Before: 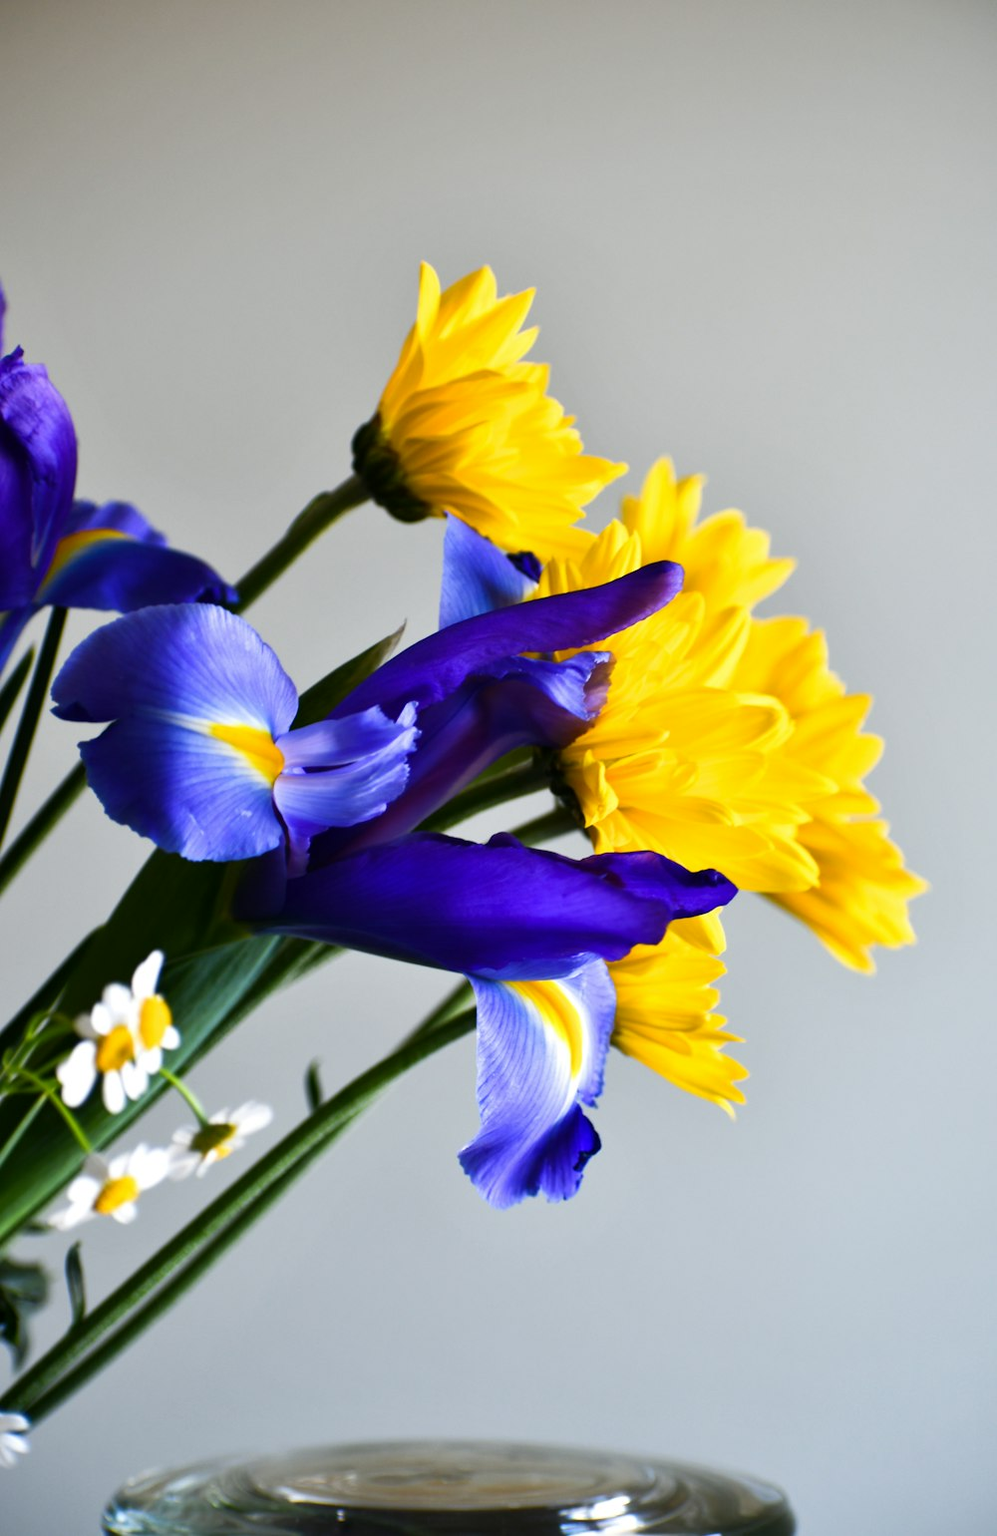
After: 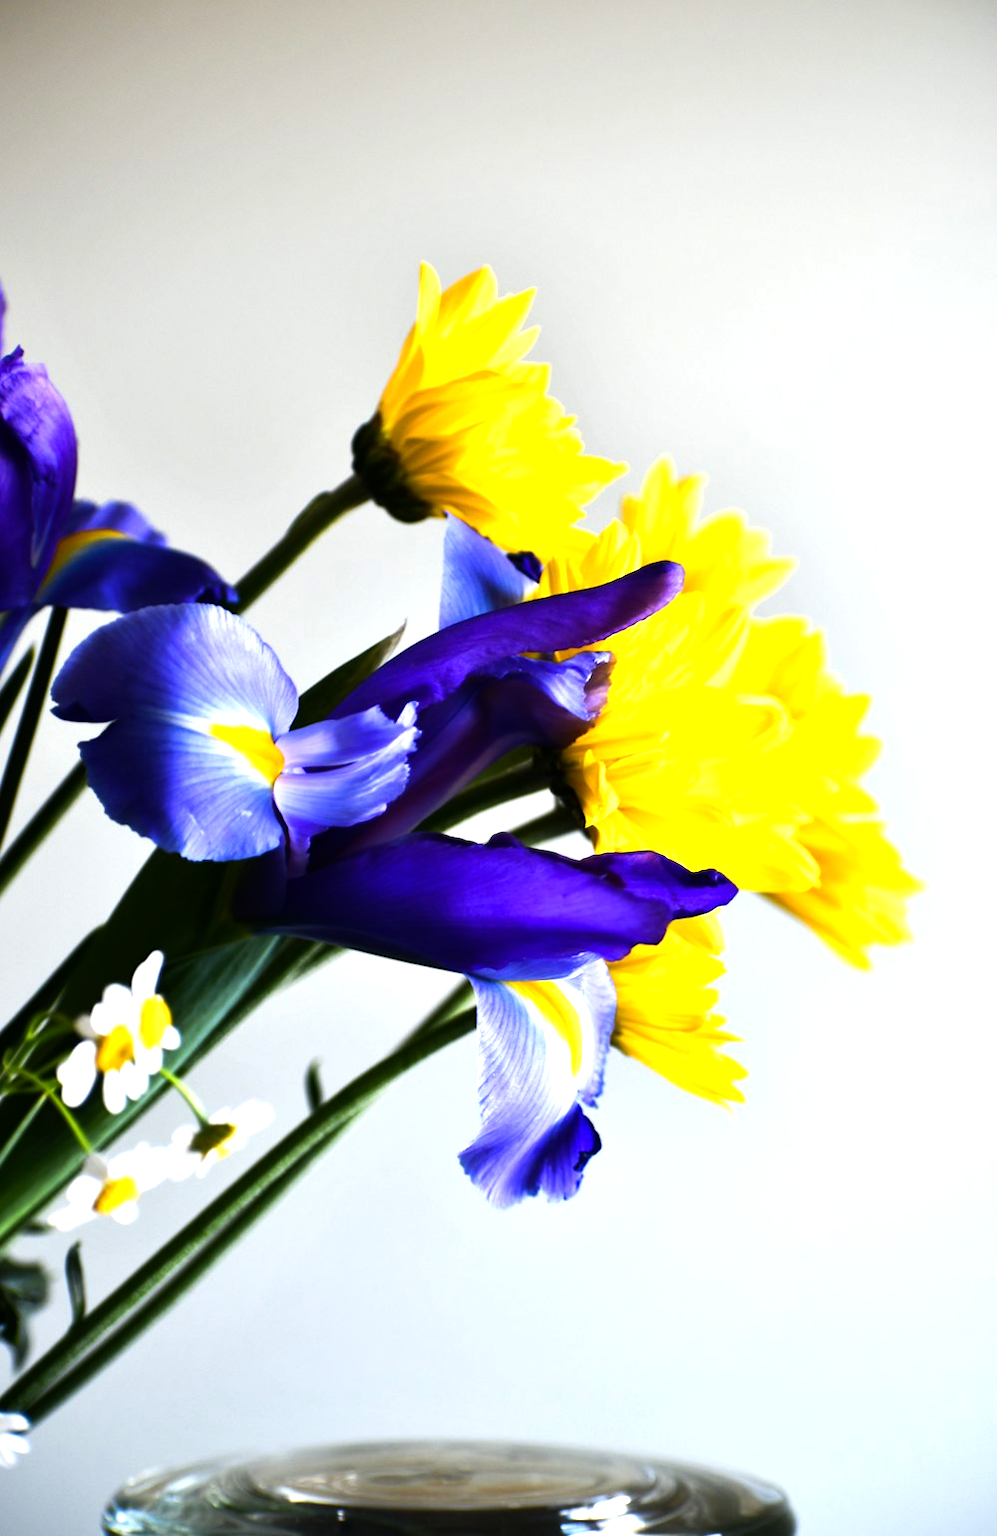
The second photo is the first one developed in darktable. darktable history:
tone equalizer: -8 EV -1.08 EV, -7 EV -0.995 EV, -6 EV -0.872 EV, -5 EV -0.559 EV, -3 EV 0.55 EV, -2 EV 0.842 EV, -1 EV 0.991 EV, +0 EV 1.07 EV, edges refinement/feathering 500, mask exposure compensation -1.57 EV, preserve details guided filter
